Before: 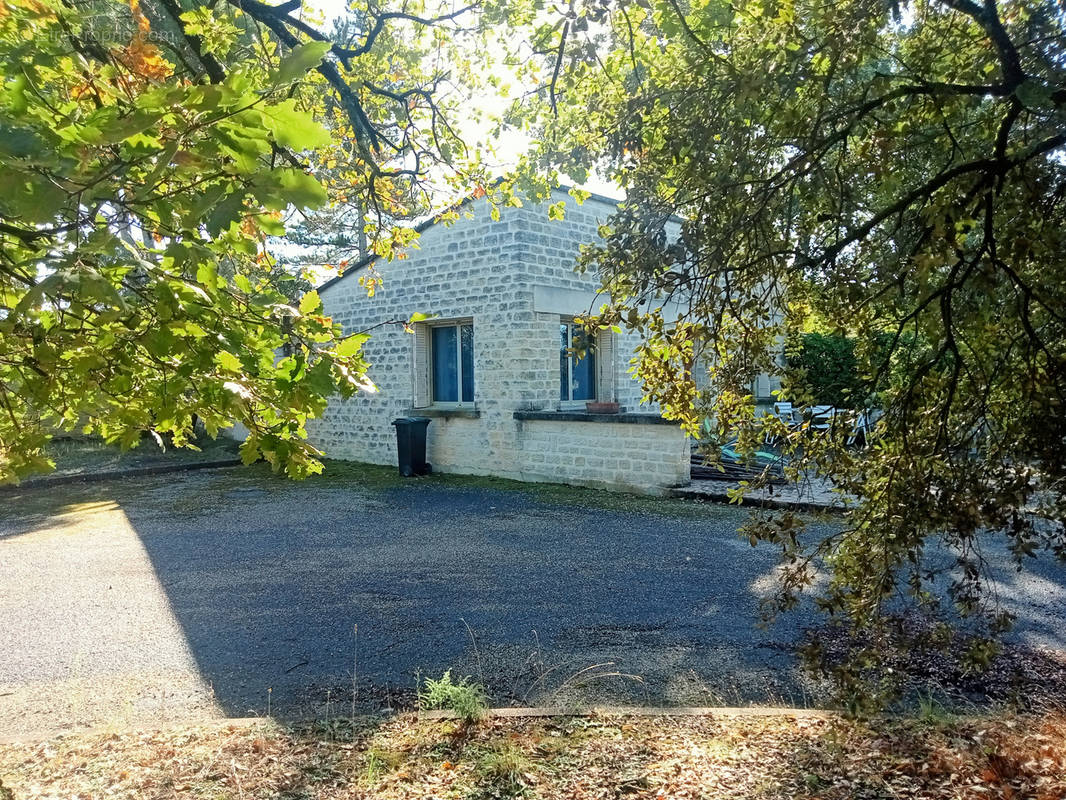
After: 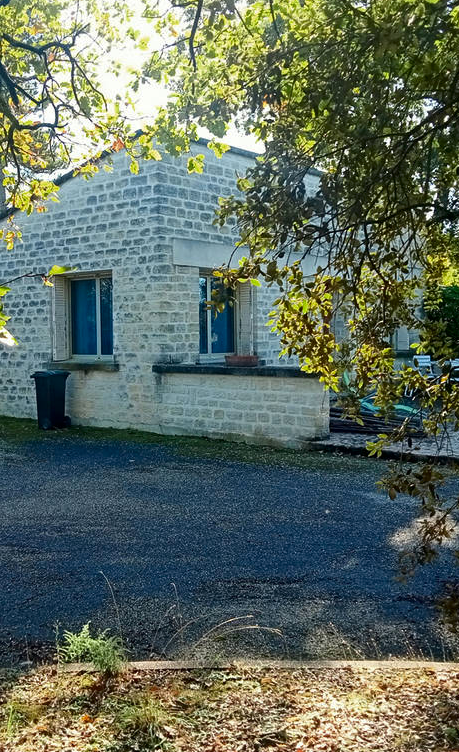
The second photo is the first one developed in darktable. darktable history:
contrast brightness saturation: contrast 0.065, brightness -0.135, saturation 0.06
crop: left 33.885%, top 5.934%, right 23.024%
